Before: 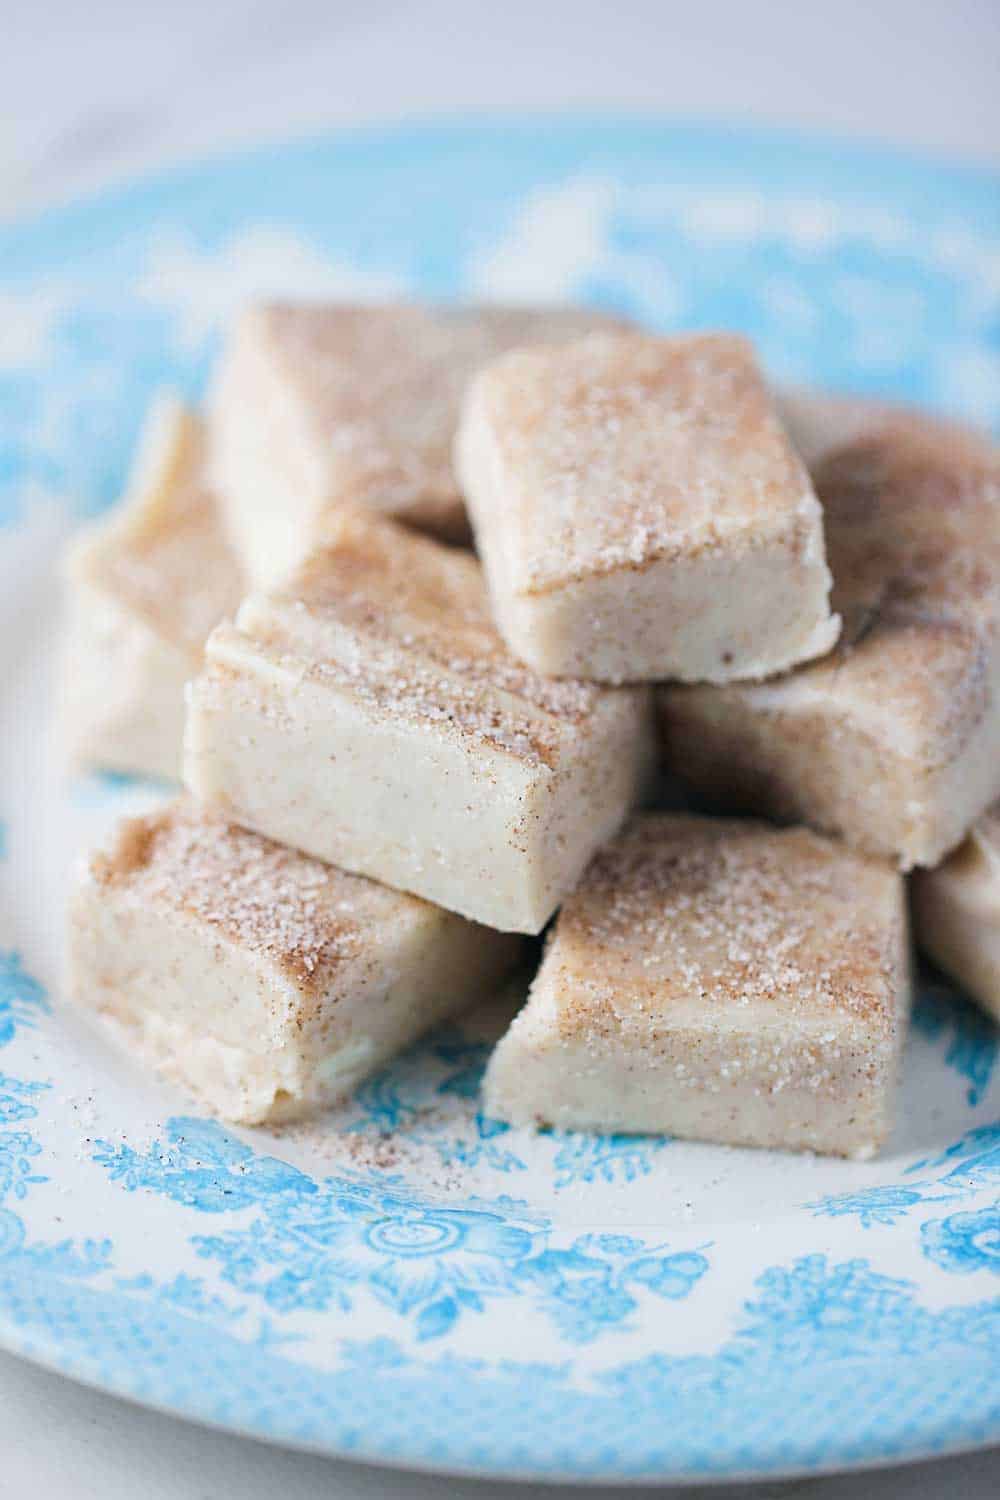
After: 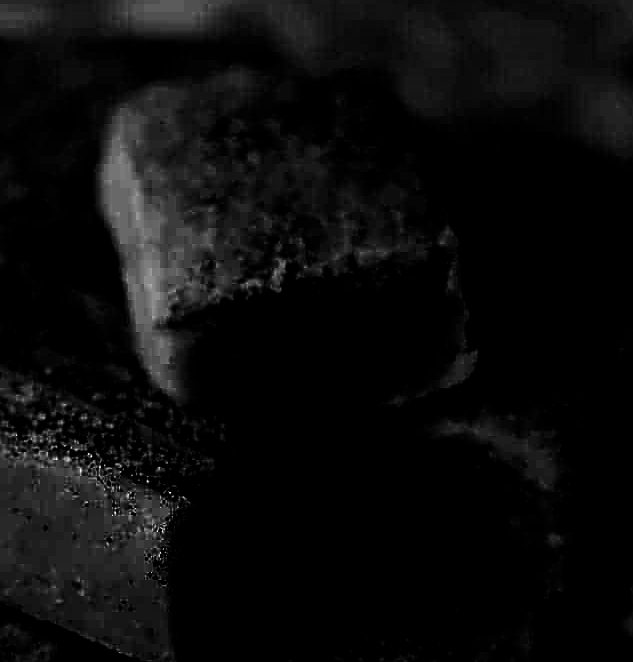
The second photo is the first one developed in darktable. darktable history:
color zones: curves: ch0 [(0.002, 0.429) (0.121, 0.212) (0.198, 0.113) (0.276, 0.344) (0.331, 0.541) (0.41, 0.56) (0.482, 0.289) (0.619, 0.227) (0.721, 0.18) (0.821, 0.435) (0.928, 0.555) (1, 0.587)]; ch1 [(0, 0) (0.143, 0) (0.286, 0) (0.429, 0) (0.571, 0) (0.714, 0) (0.857, 0)]
crop: left 36.088%, top 17.928%, right 0.556%, bottom 37.877%
sharpen: on, module defaults
levels: levels [0.721, 0.937, 0.997]
filmic rgb: black relative exposure -3.69 EV, white relative exposure 2.75 EV, dynamic range scaling -4.71%, hardness 3.04, color science v6 (2022)
